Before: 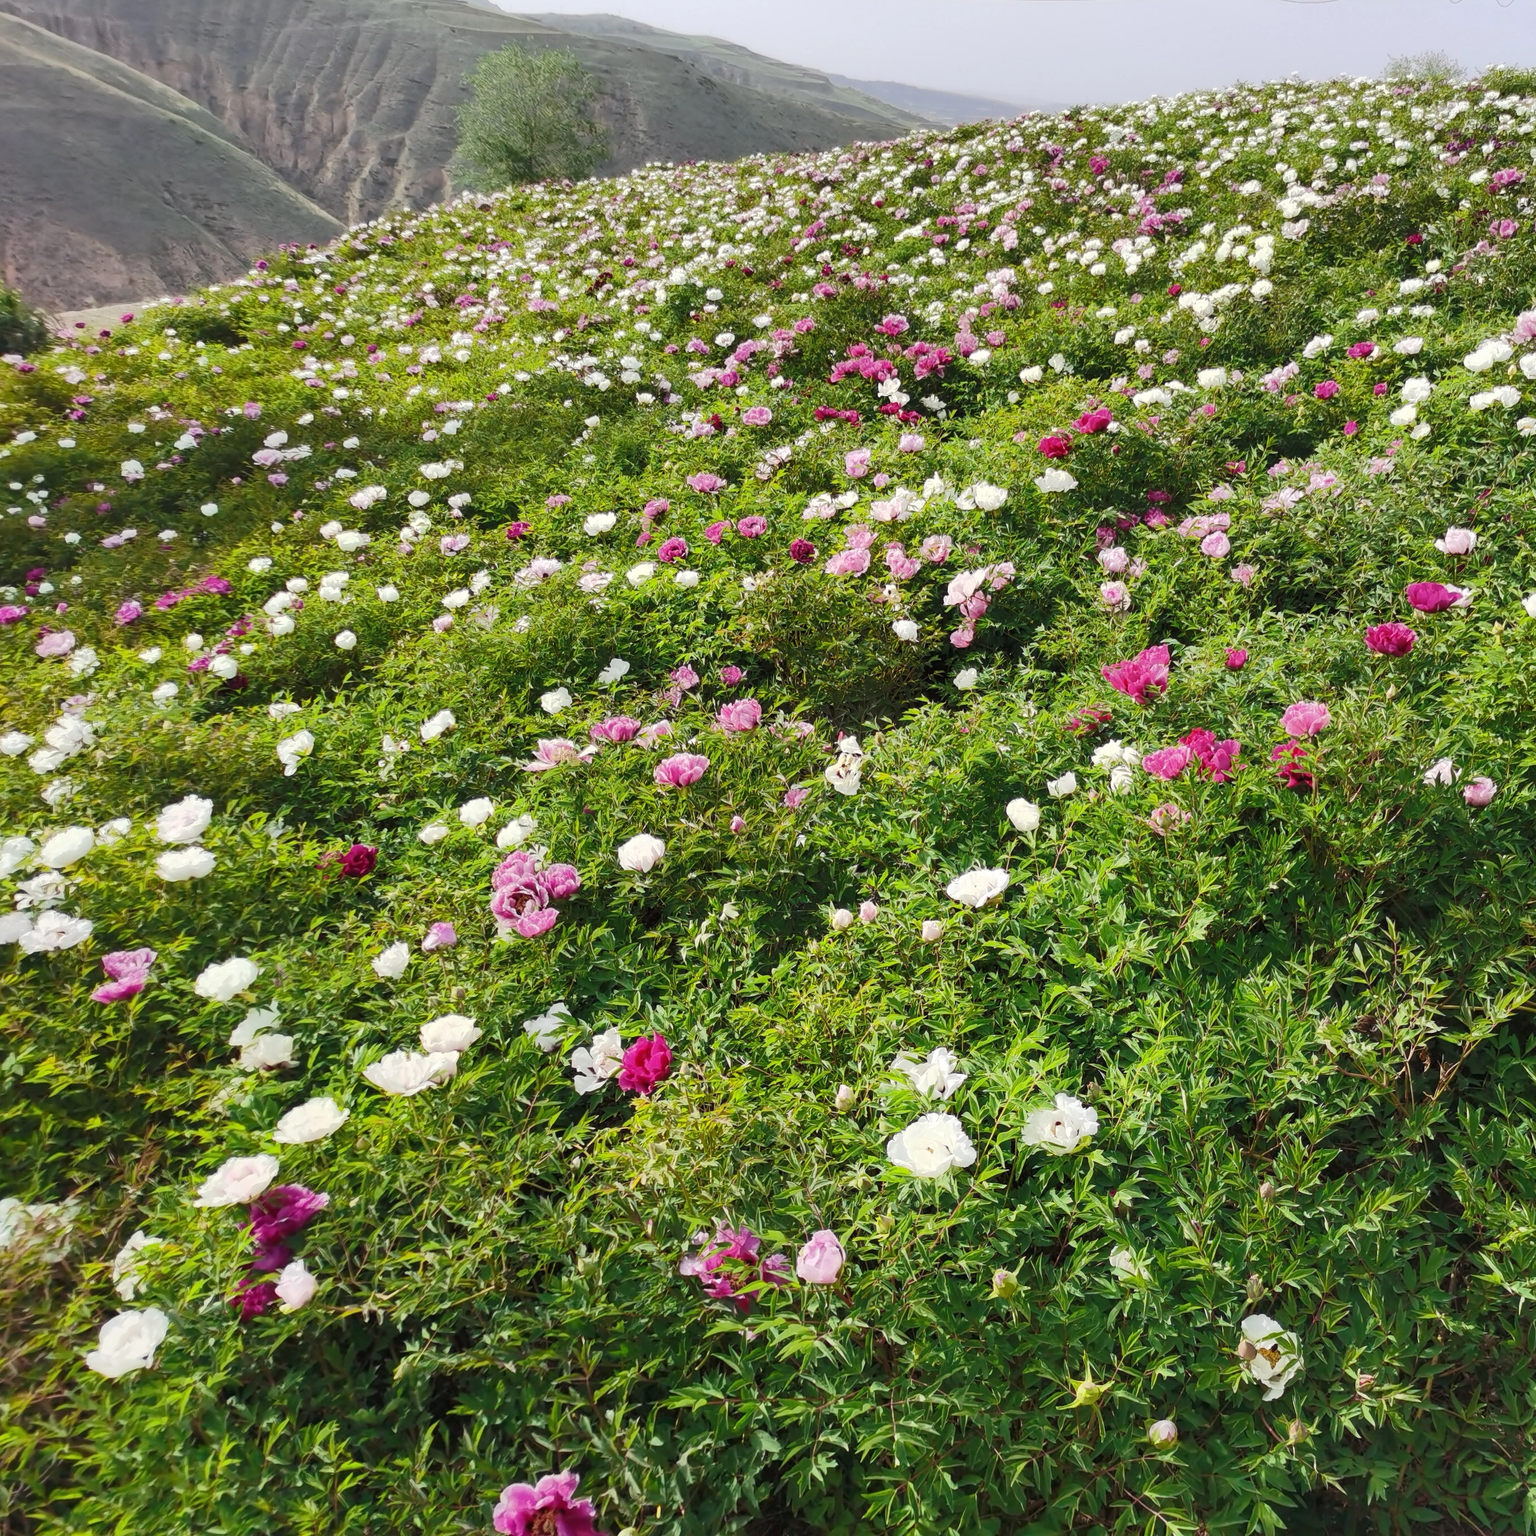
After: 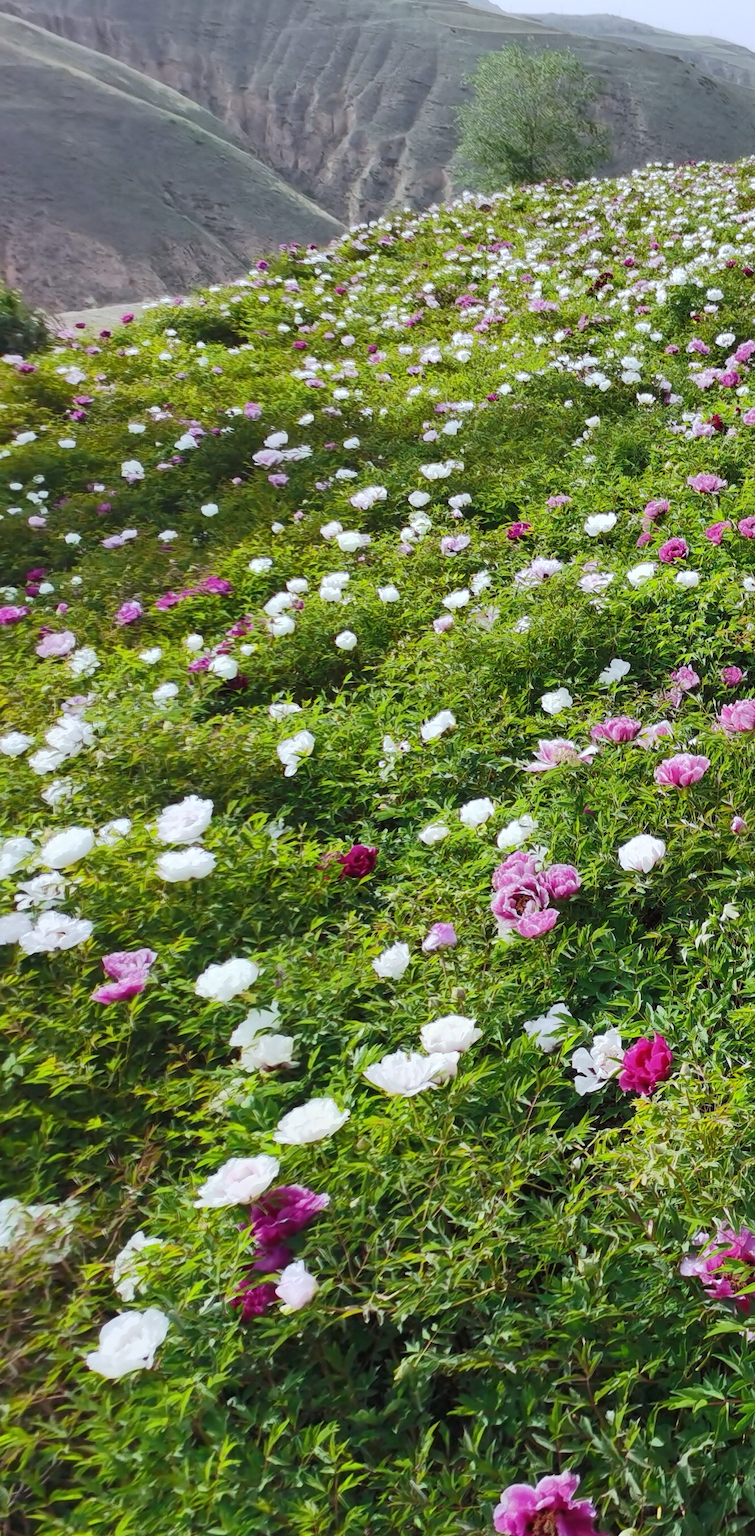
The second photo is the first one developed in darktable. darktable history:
crop and rotate: left 0%, top 0%, right 50.845%
white balance: red 0.954, blue 1.079
